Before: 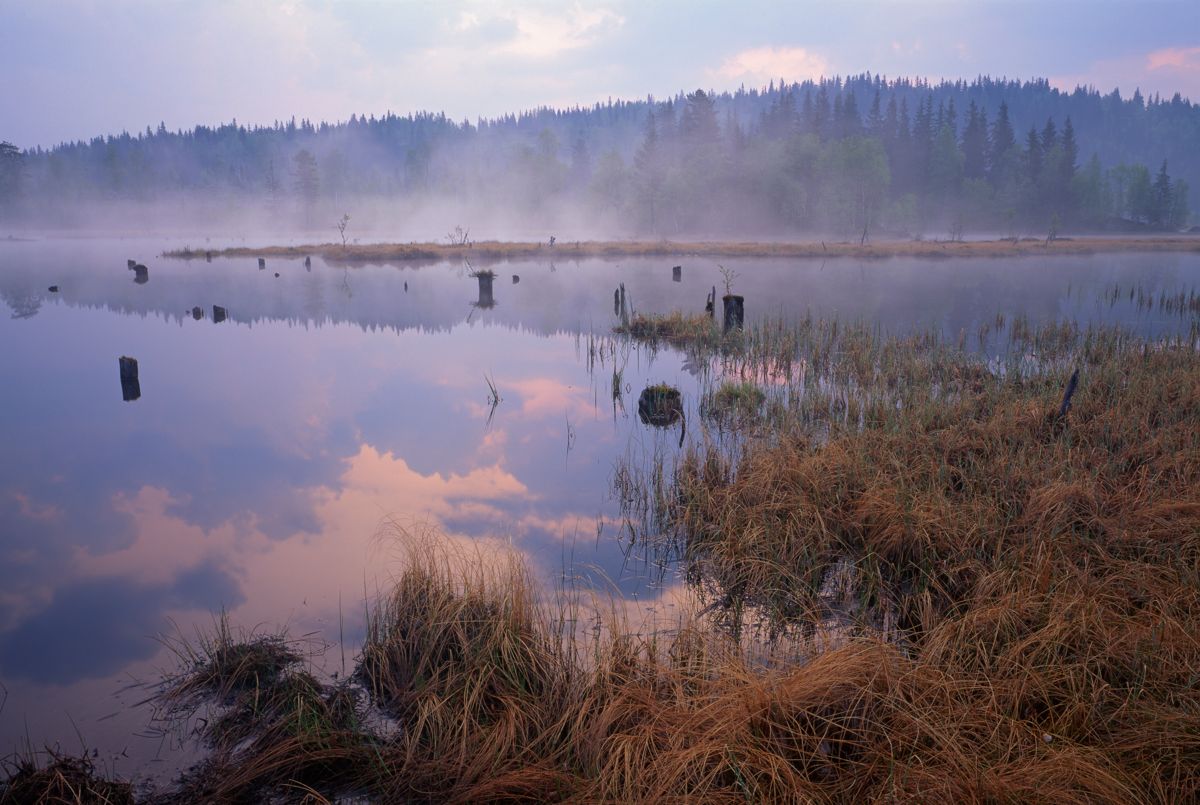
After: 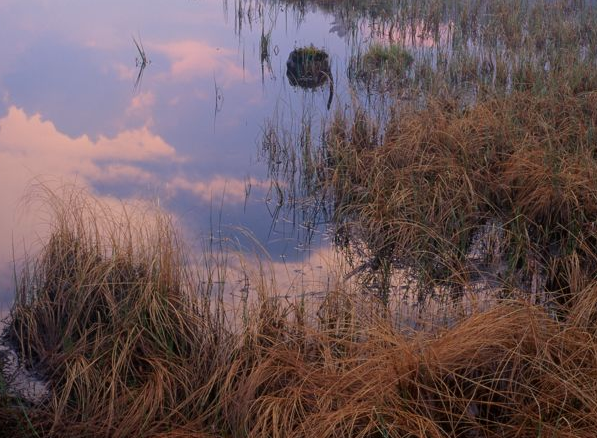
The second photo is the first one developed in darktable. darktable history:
crop: left 29.413%, top 42.097%, right 20.783%, bottom 3.479%
